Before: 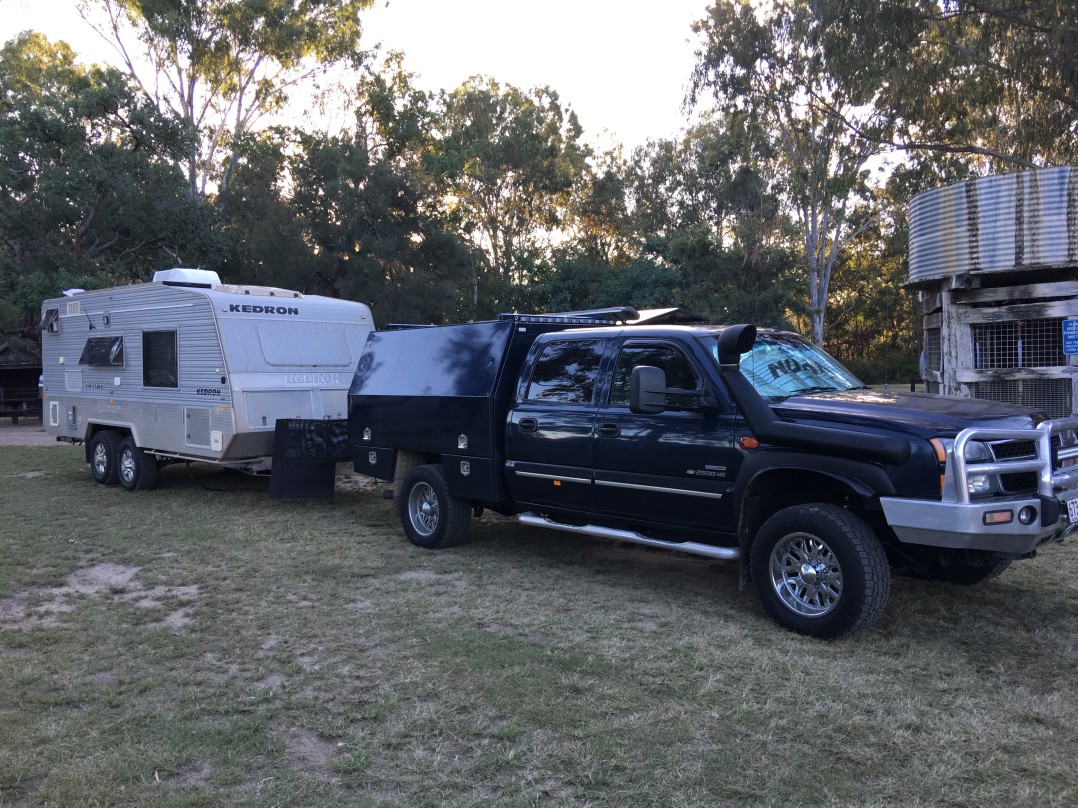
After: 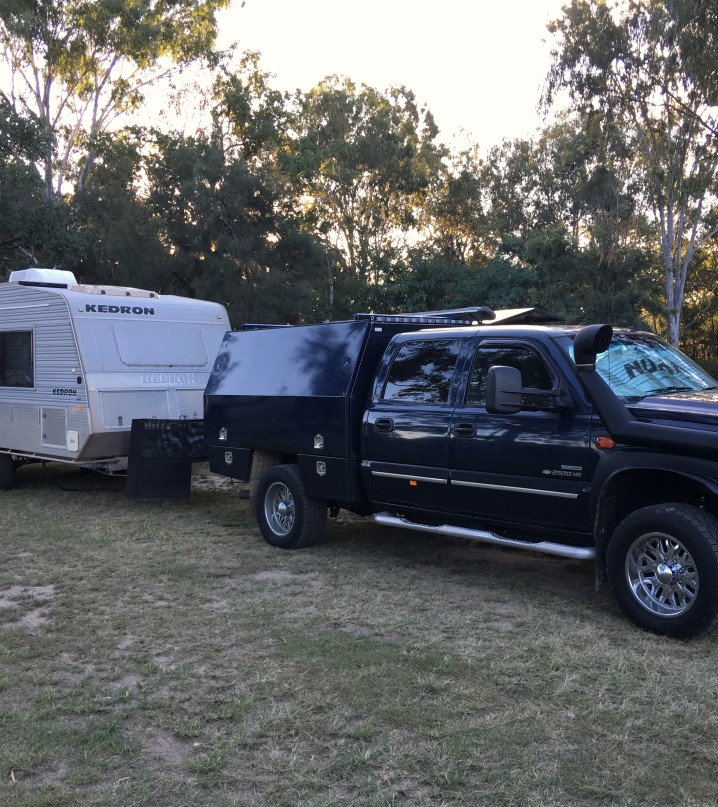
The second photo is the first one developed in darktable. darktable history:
tone equalizer: edges refinement/feathering 500, mask exposure compensation -1.57 EV, preserve details no
color calibration: x 0.341, y 0.355, temperature 5199.4 K
crop and rotate: left 13.367%, right 20.014%
